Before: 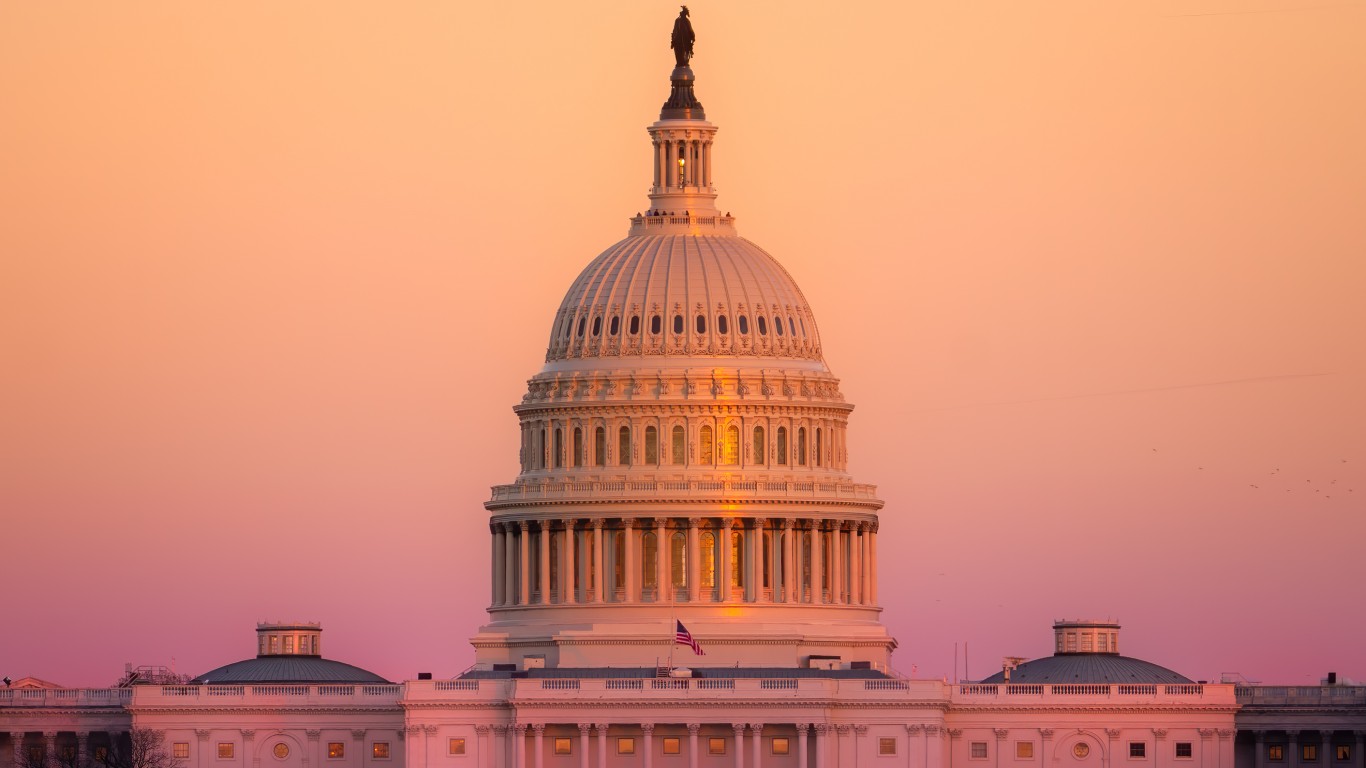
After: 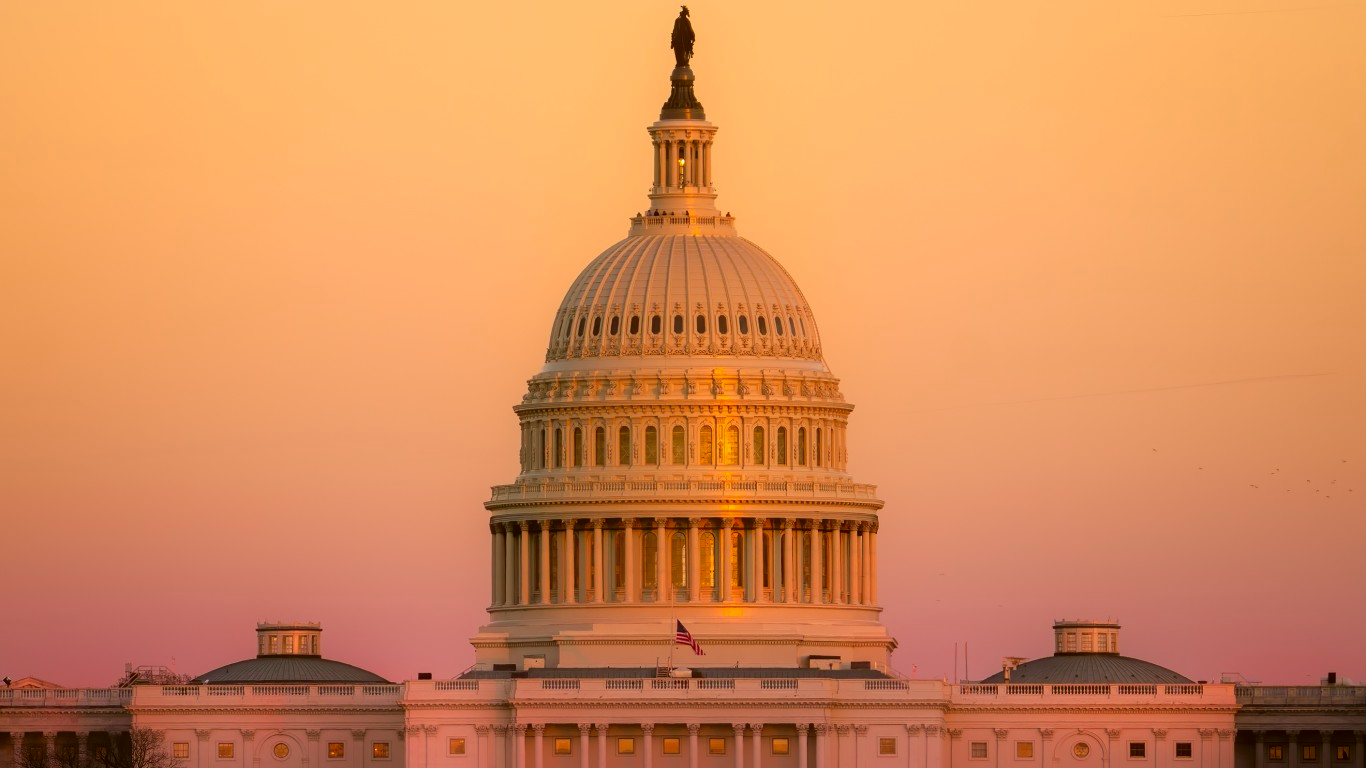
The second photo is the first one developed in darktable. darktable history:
color correction: highlights a* -1.33, highlights b* 10.58, shadows a* 0.594, shadows b* 19.96
